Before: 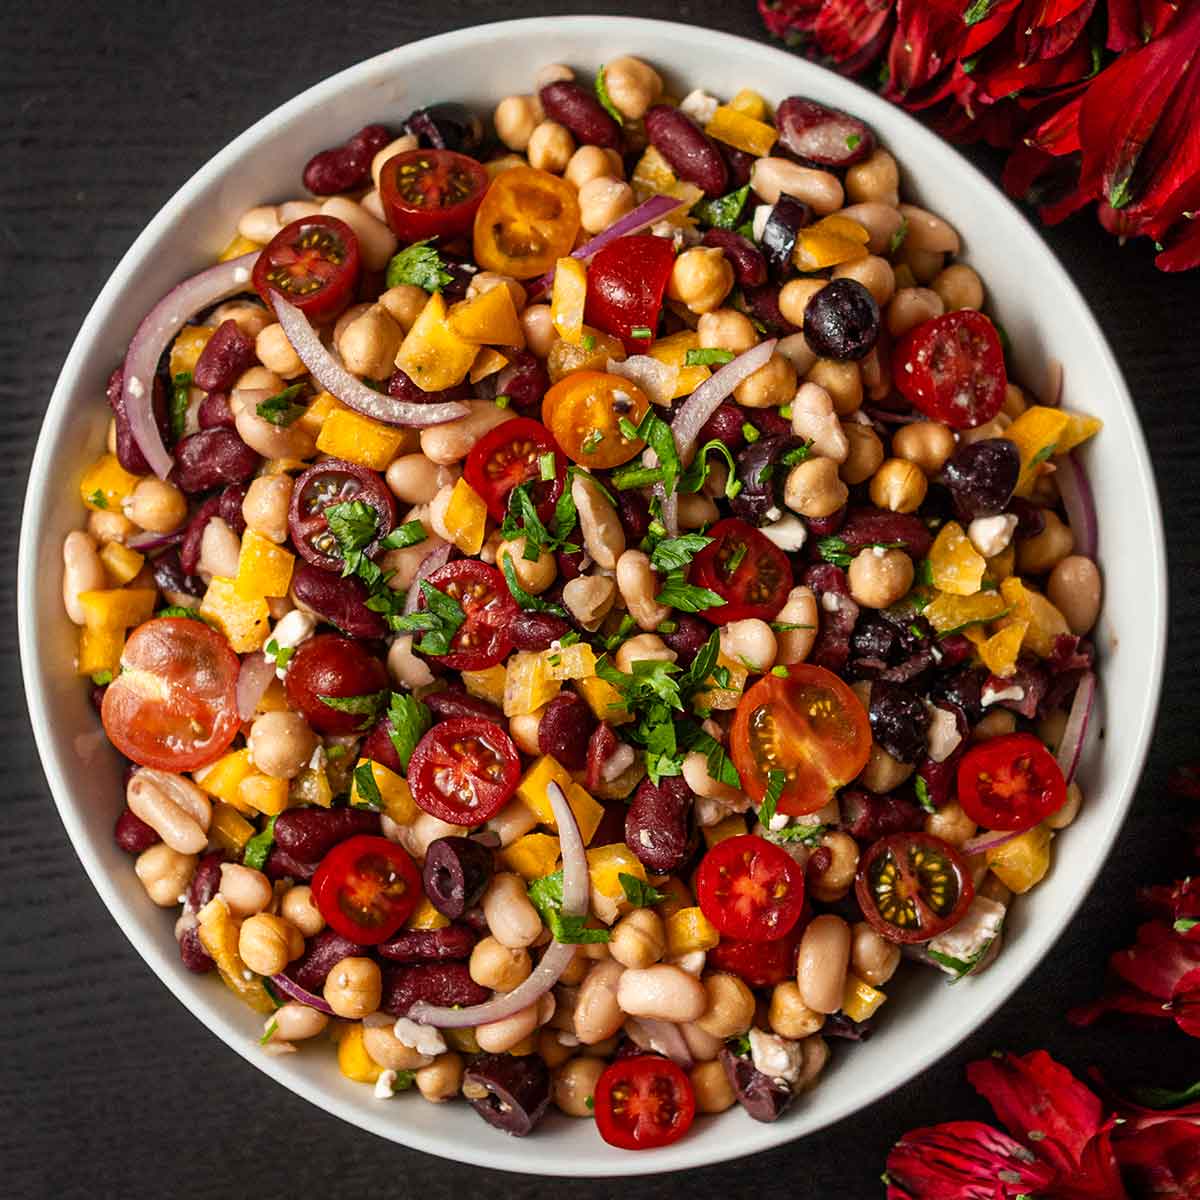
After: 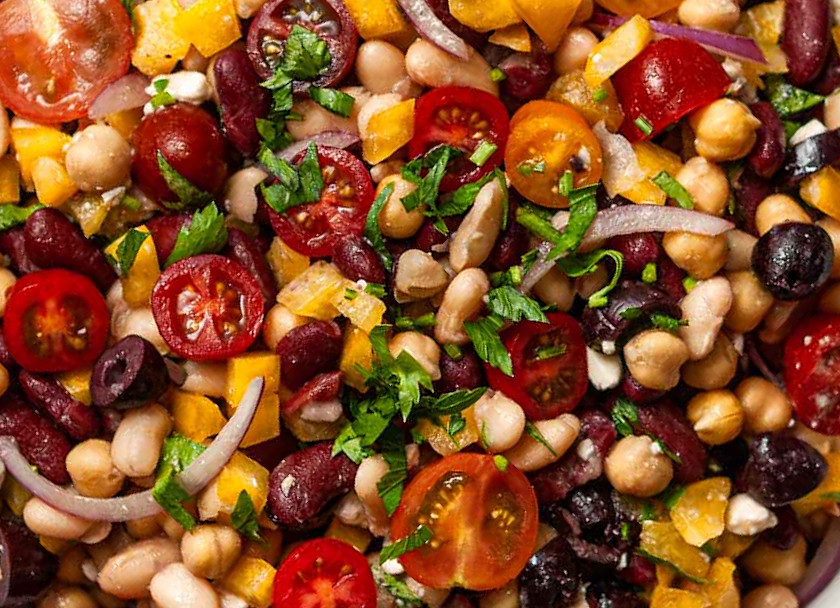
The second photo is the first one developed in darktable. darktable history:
crop and rotate: angle -45.3°, top 16.583%, right 0.972%, bottom 11.744%
